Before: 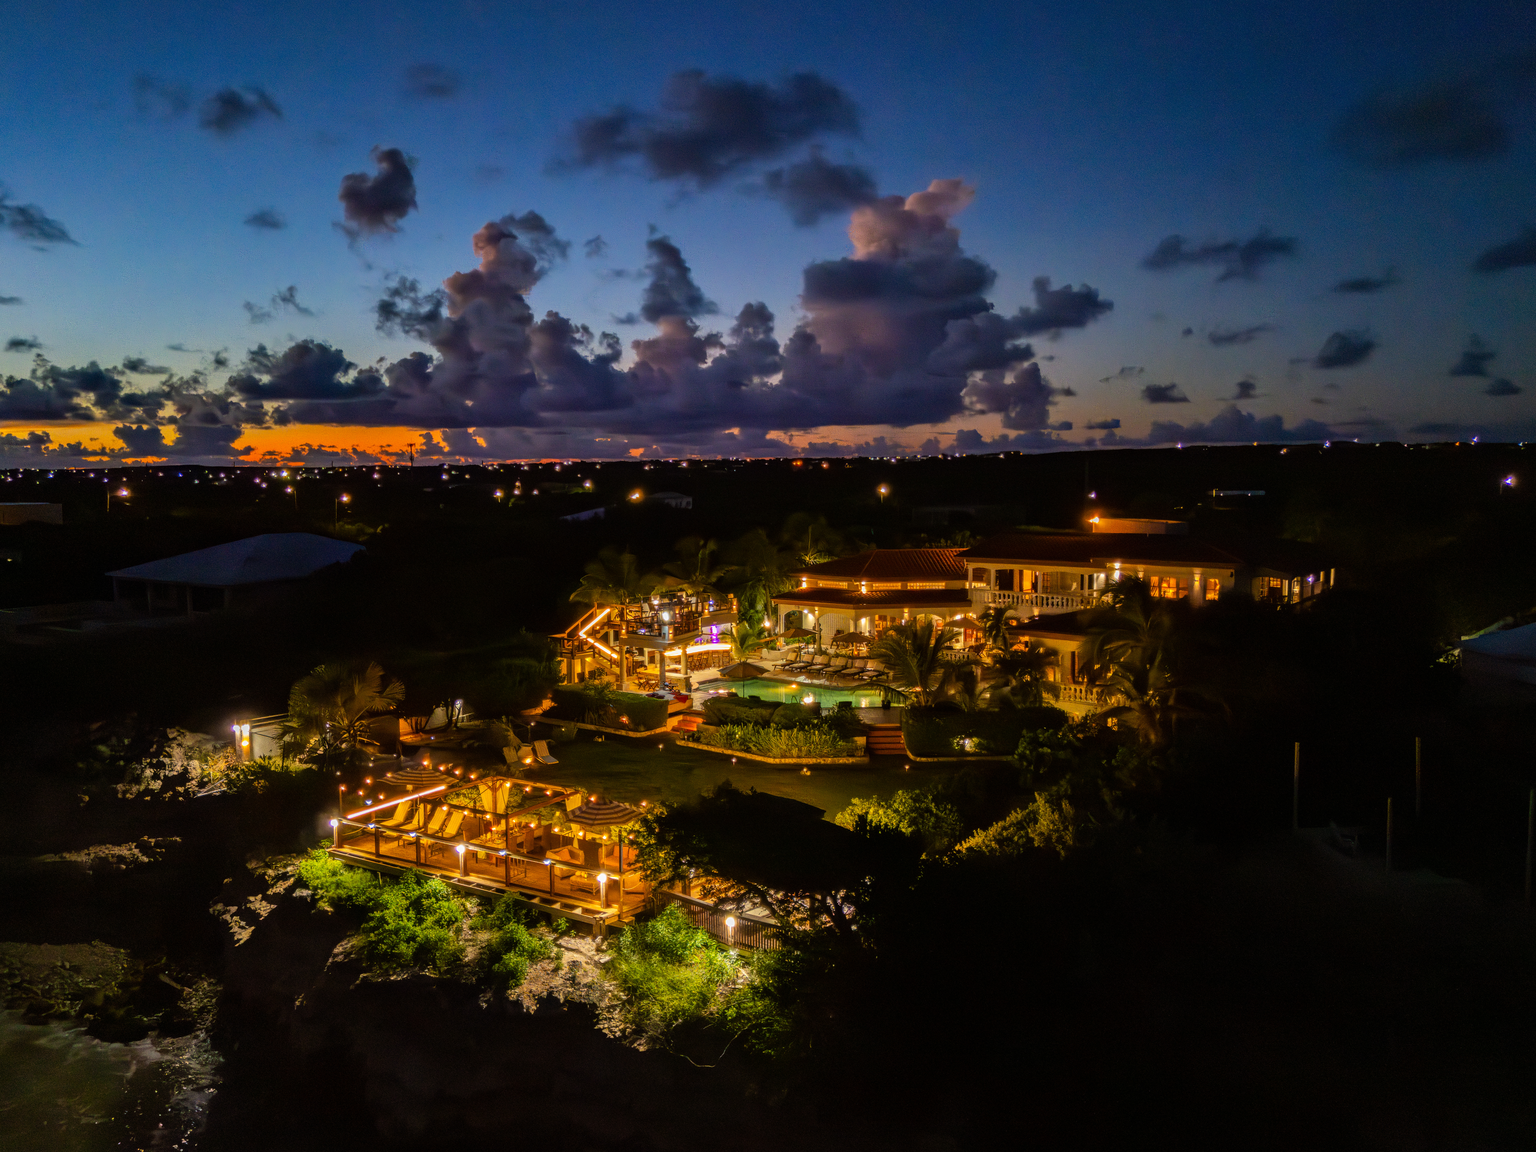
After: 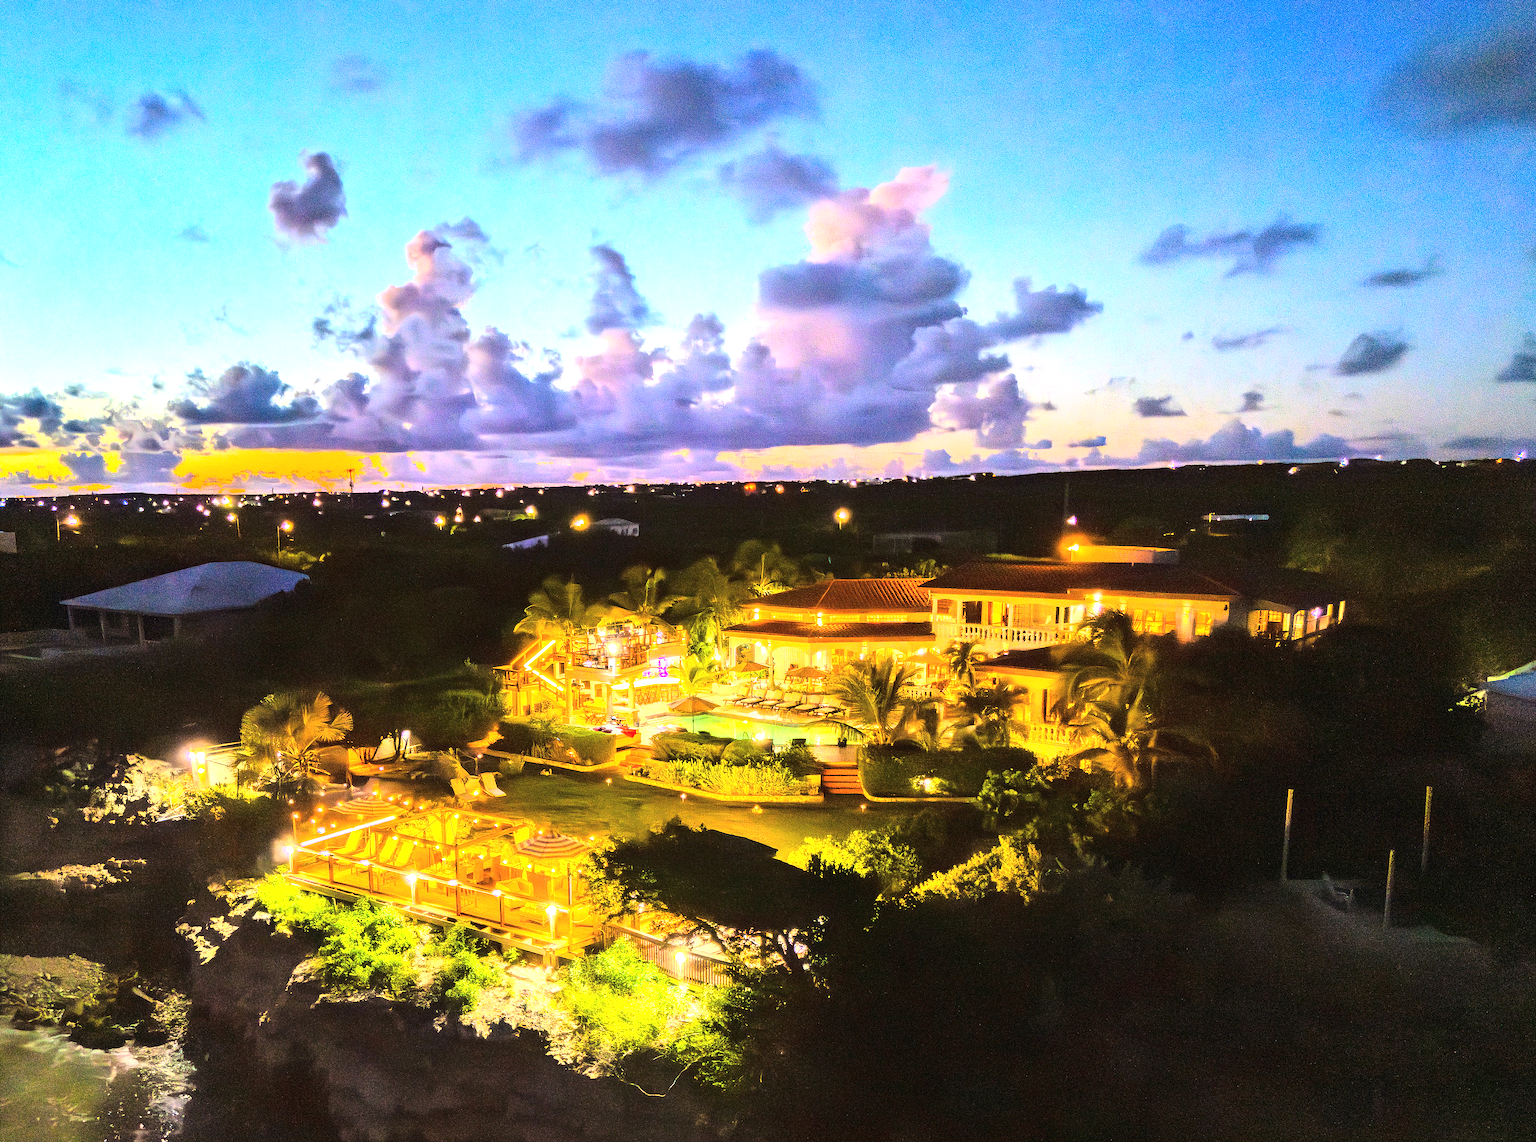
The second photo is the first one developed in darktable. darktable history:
base curve: curves: ch0 [(0, 0) (0.028, 0.03) (0.121, 0.232) (0.46, 0.748) (0.859, 0.968) (1, 1)]
rotate and perspective: rotation 0.062°, lens shift (vertical) 0.115, lens shift (horizontal) -0.133, crop left 0.047, crop right 0.94, crop top 0.061, crop bottom 0.94
tone equalizer: on, module defaults
sharpen: on, module defaults
exposure: black level correction 0, exposure 1 EV, compensate exposure bias true, compensate highlight preservation false
